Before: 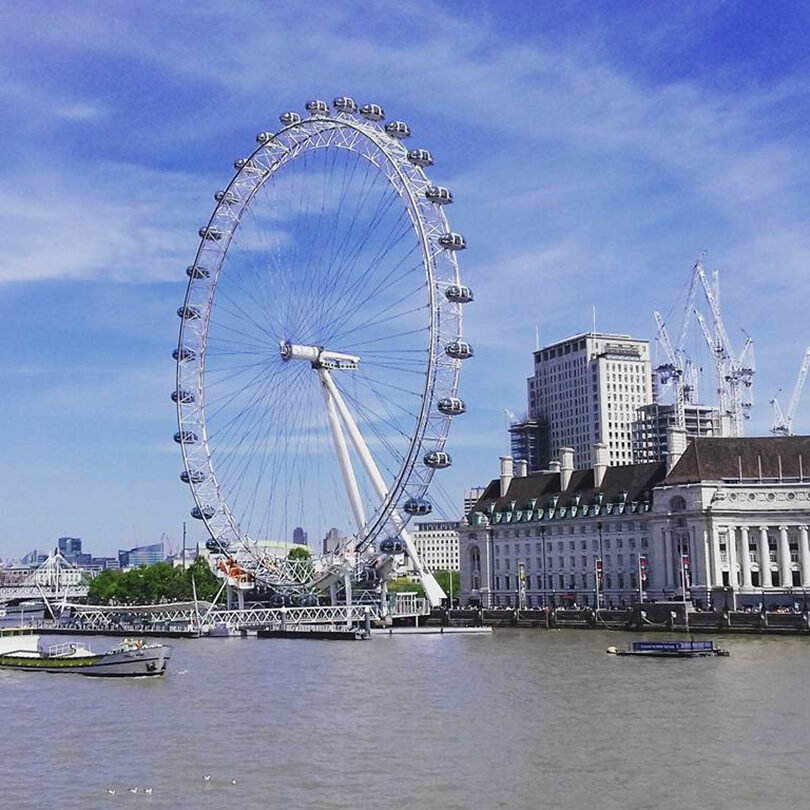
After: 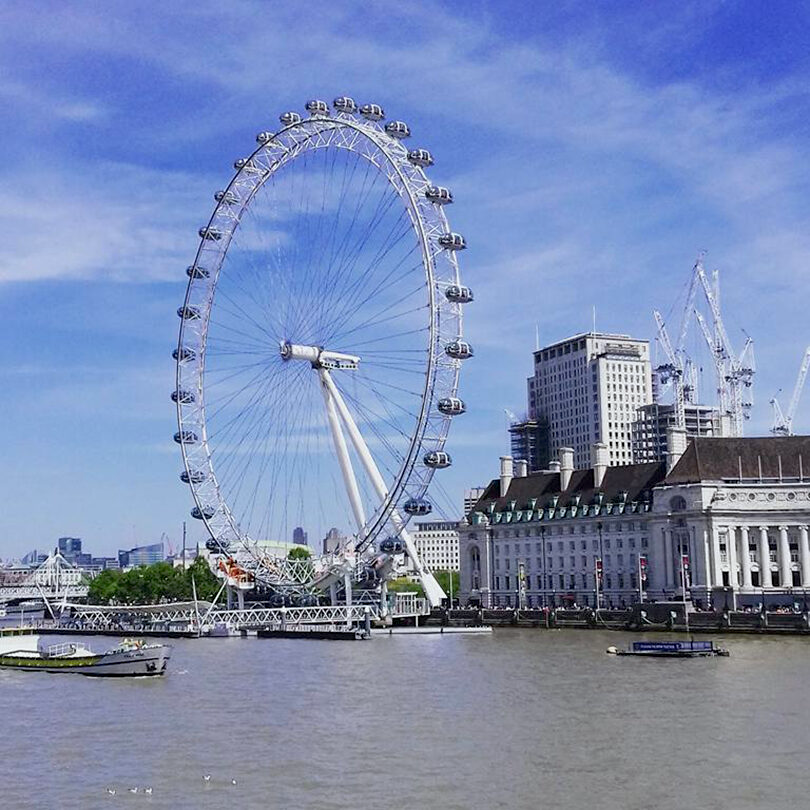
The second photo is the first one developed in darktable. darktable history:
white balance: red 0.986, blue 1.01
exposure: black level correction 0.007, compensate highlight preservation false
